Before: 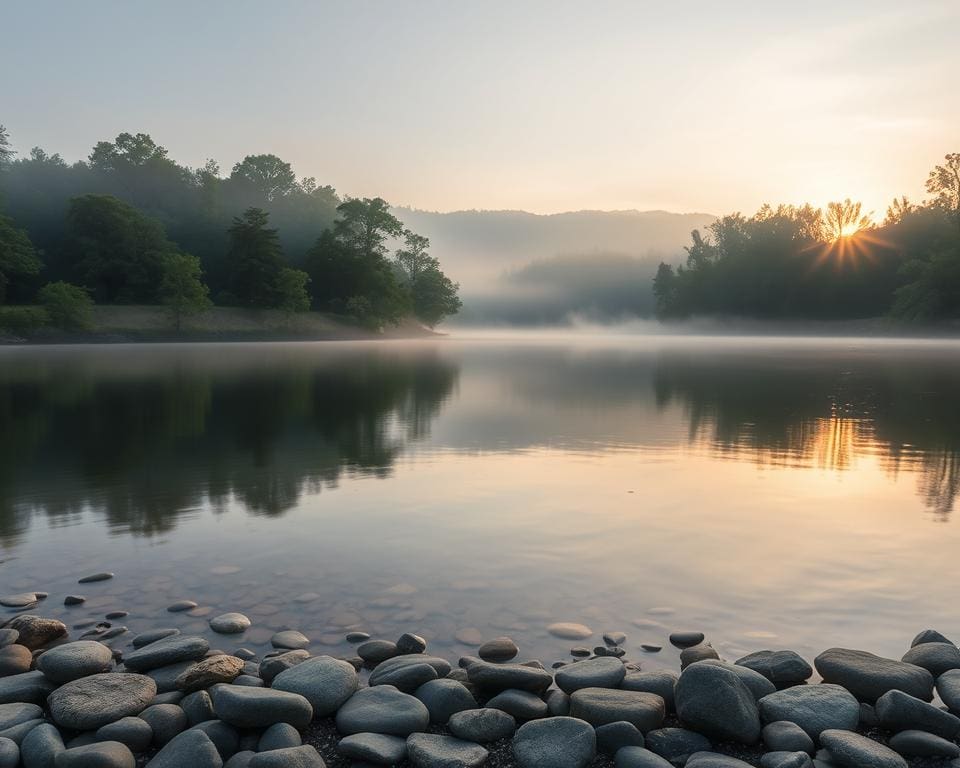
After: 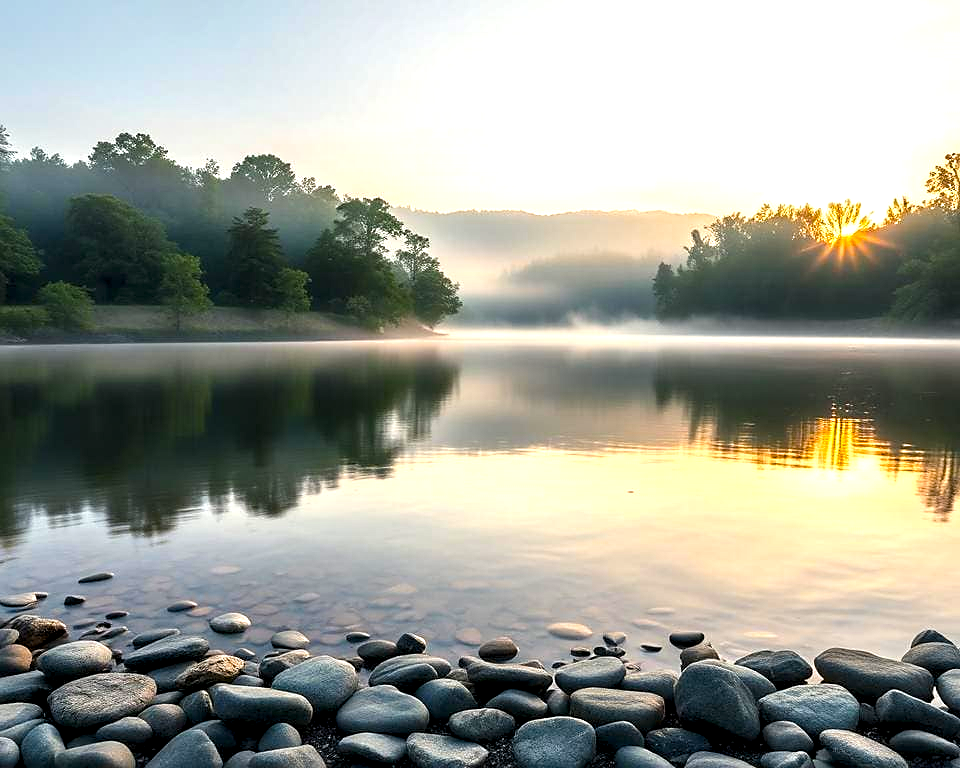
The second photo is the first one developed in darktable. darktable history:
contrast equalizer: y [[0.601, 0.6, 0.598, 0.598, 0.6, 0.601], [0.5 ×6], [0.5 ×6], [0 ×6], [0 ×6]]
sharpen: radius 1.559, amount 0.373, threshold 1.271
exposure: black level correction 0, exposure 0.7 EV, compensate exposure bias true, compensate highlight preservation false
color balance rgb: linear chroma grading › global chroma 15%, perceptual saturation grading › global saturation 30%
